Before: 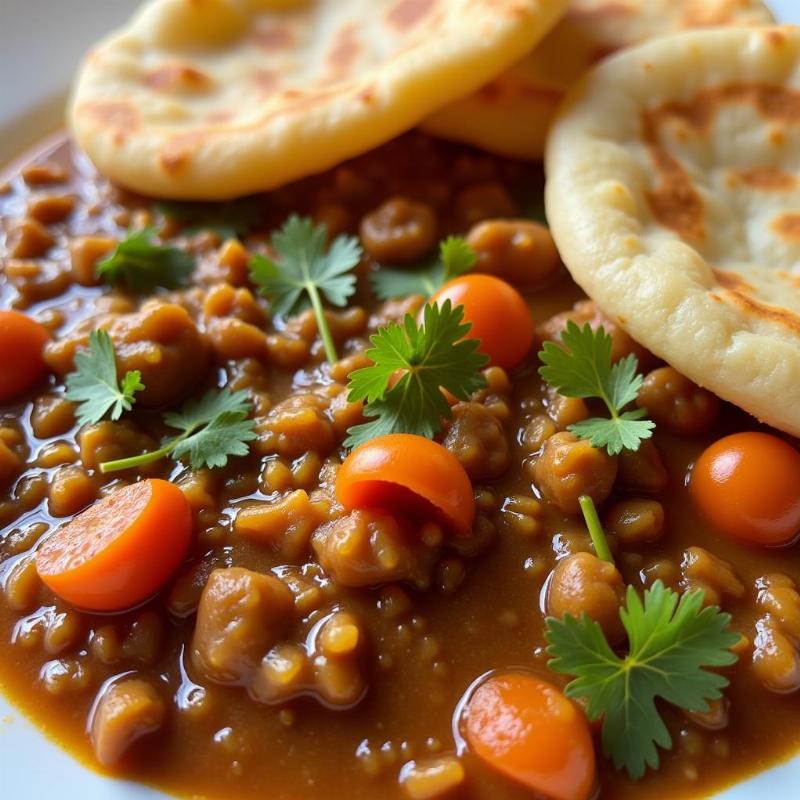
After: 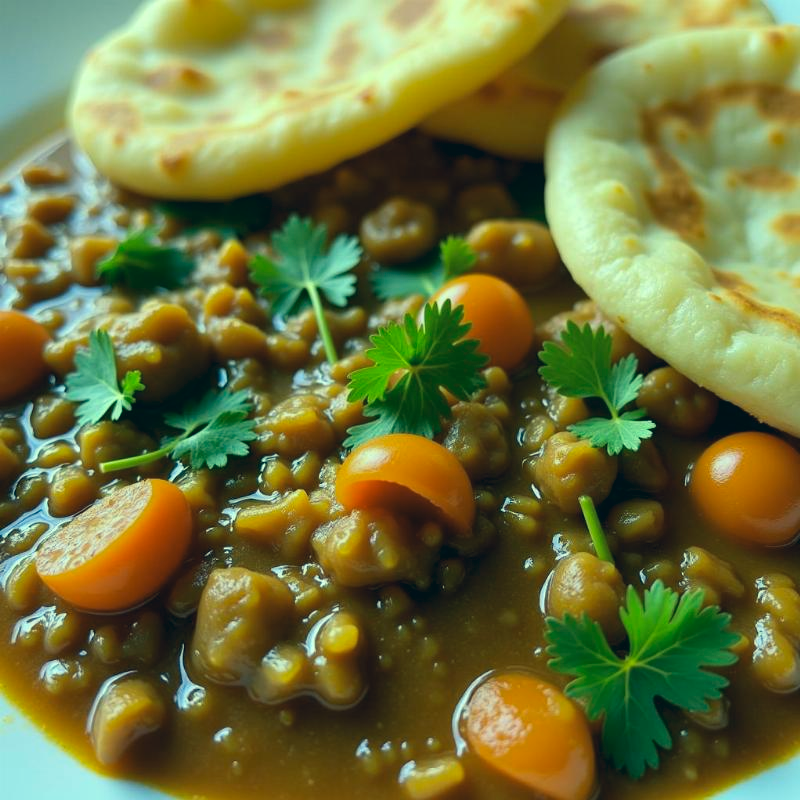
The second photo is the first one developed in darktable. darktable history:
color correction: highlights a* -19.42, highlights b* 9.8, shadows a* -20.69, shadows b* -11.08
